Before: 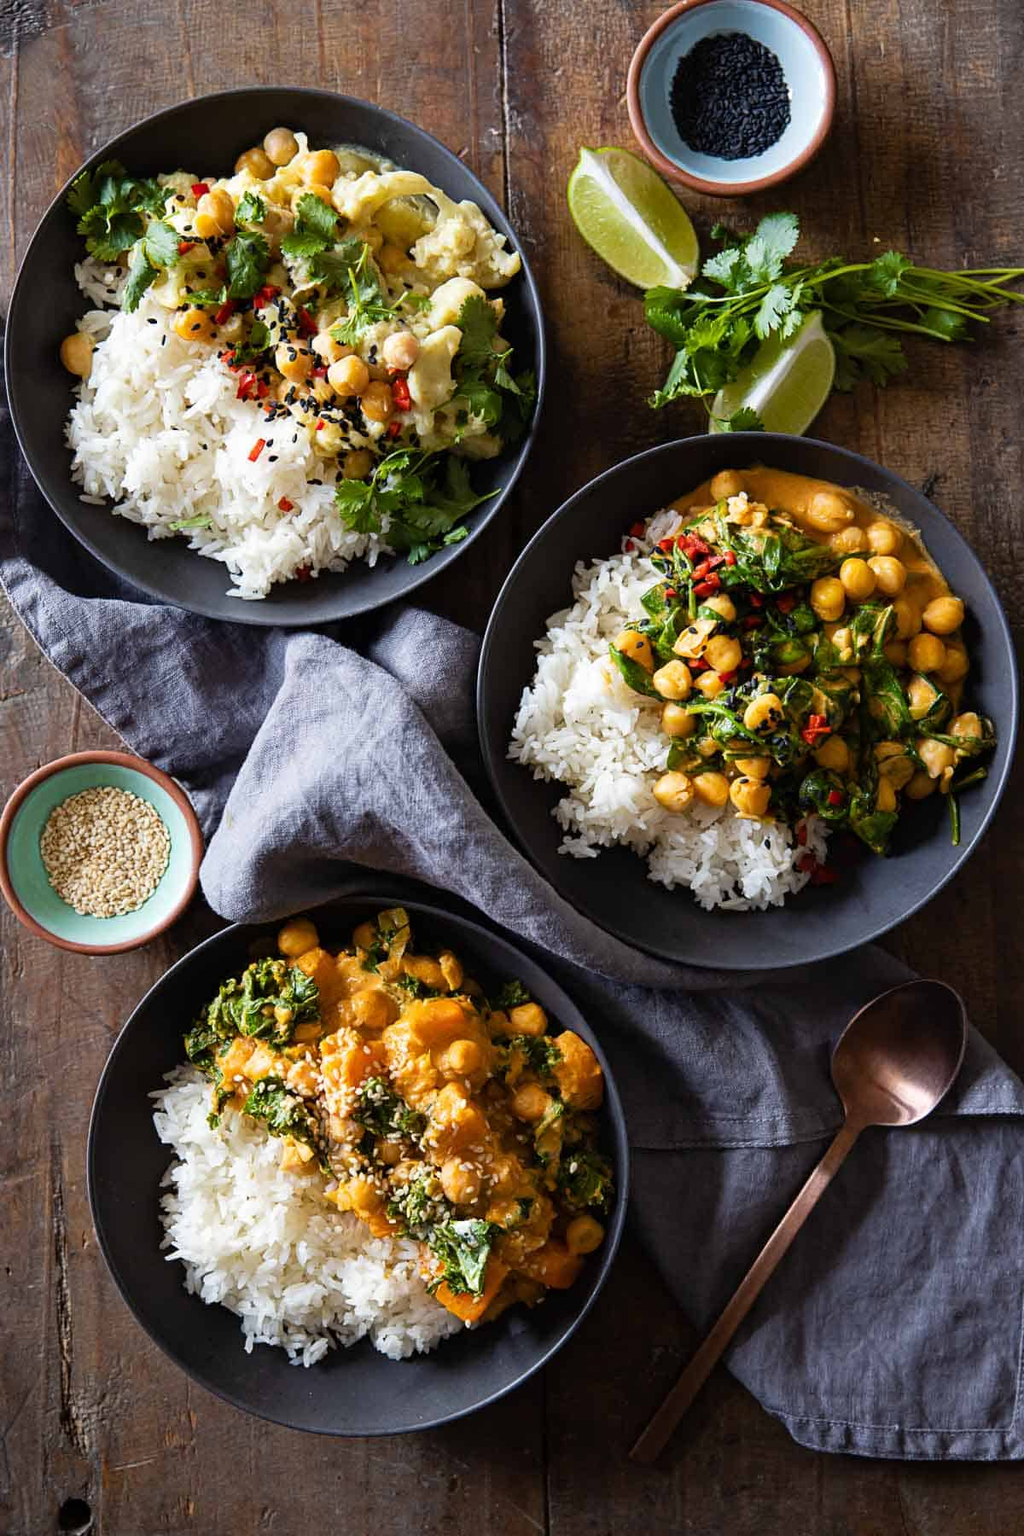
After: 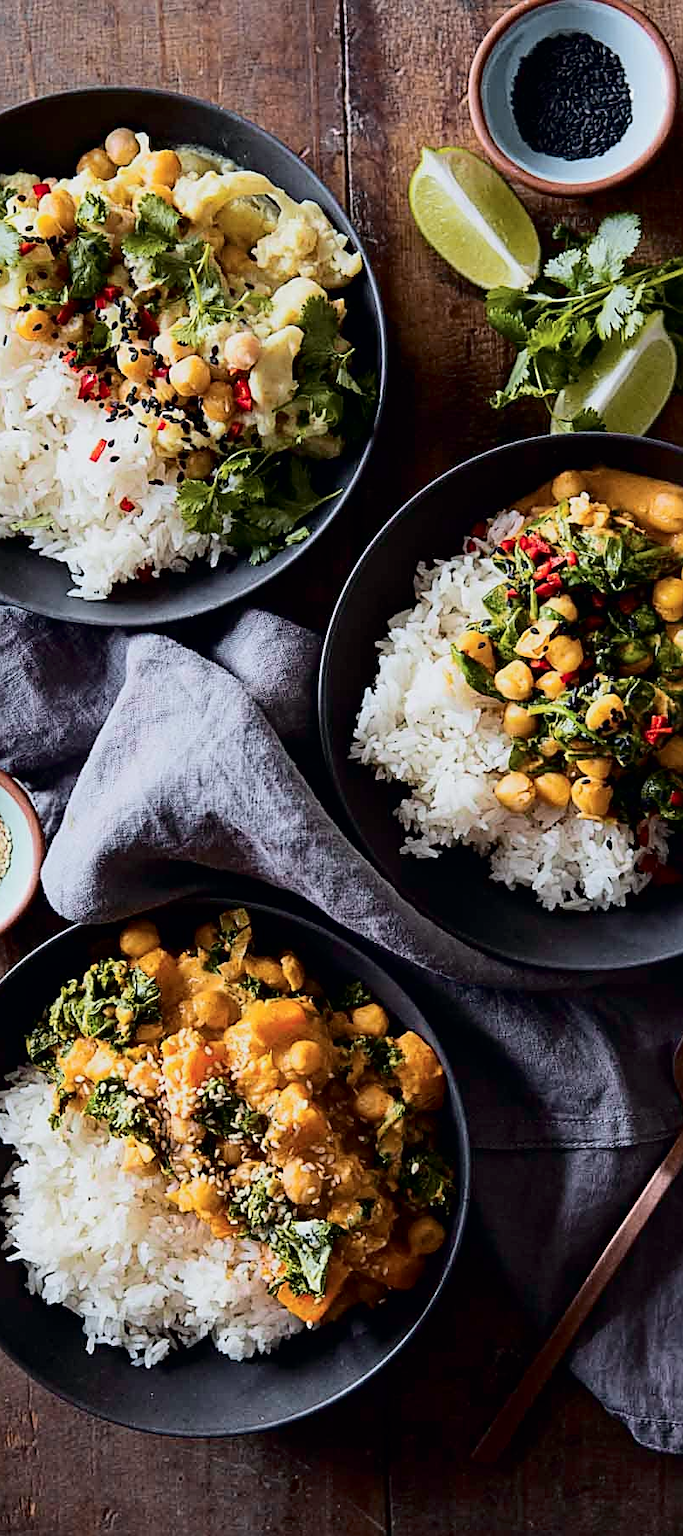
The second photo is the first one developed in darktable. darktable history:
crop and rotate: left 15.546%, right 17.787%
sharpen: on, module defaults
tone curve: curves: ch0 [(0, 0) (0.049, 0.01) (0.154, 0.081) (0.491, 0.519) (0.748, 0.765) (1, 0.919)]; ch1 [(0, 0) (0.172, 0.123) (0.317, 0.272) (0.391, 0.424) (0.499, 0.497) (0.531, 0.541) (0.615, 0.608) (0.741, 0.783) (1, 1)]; ch2 [(0, 0) (0.411, 0.424) (0.483, 0.478) (0.546, 0.532) (0.652, 0.633) (1, 1)], color space Lab, independent channels, preserve colors none
